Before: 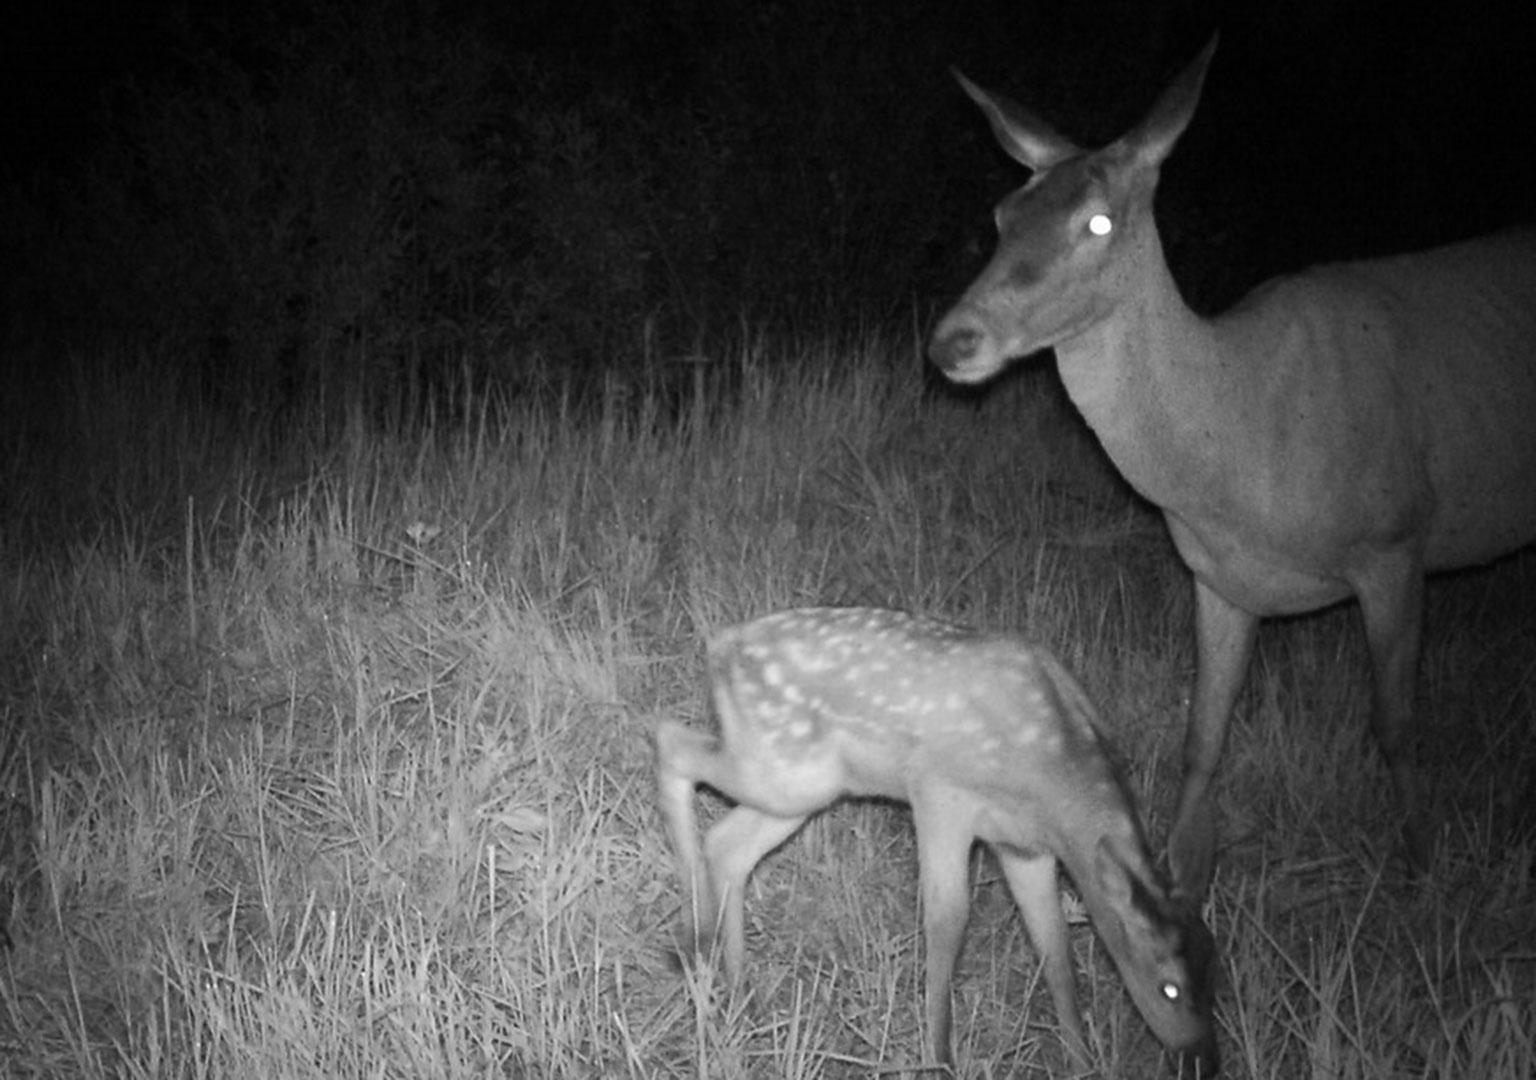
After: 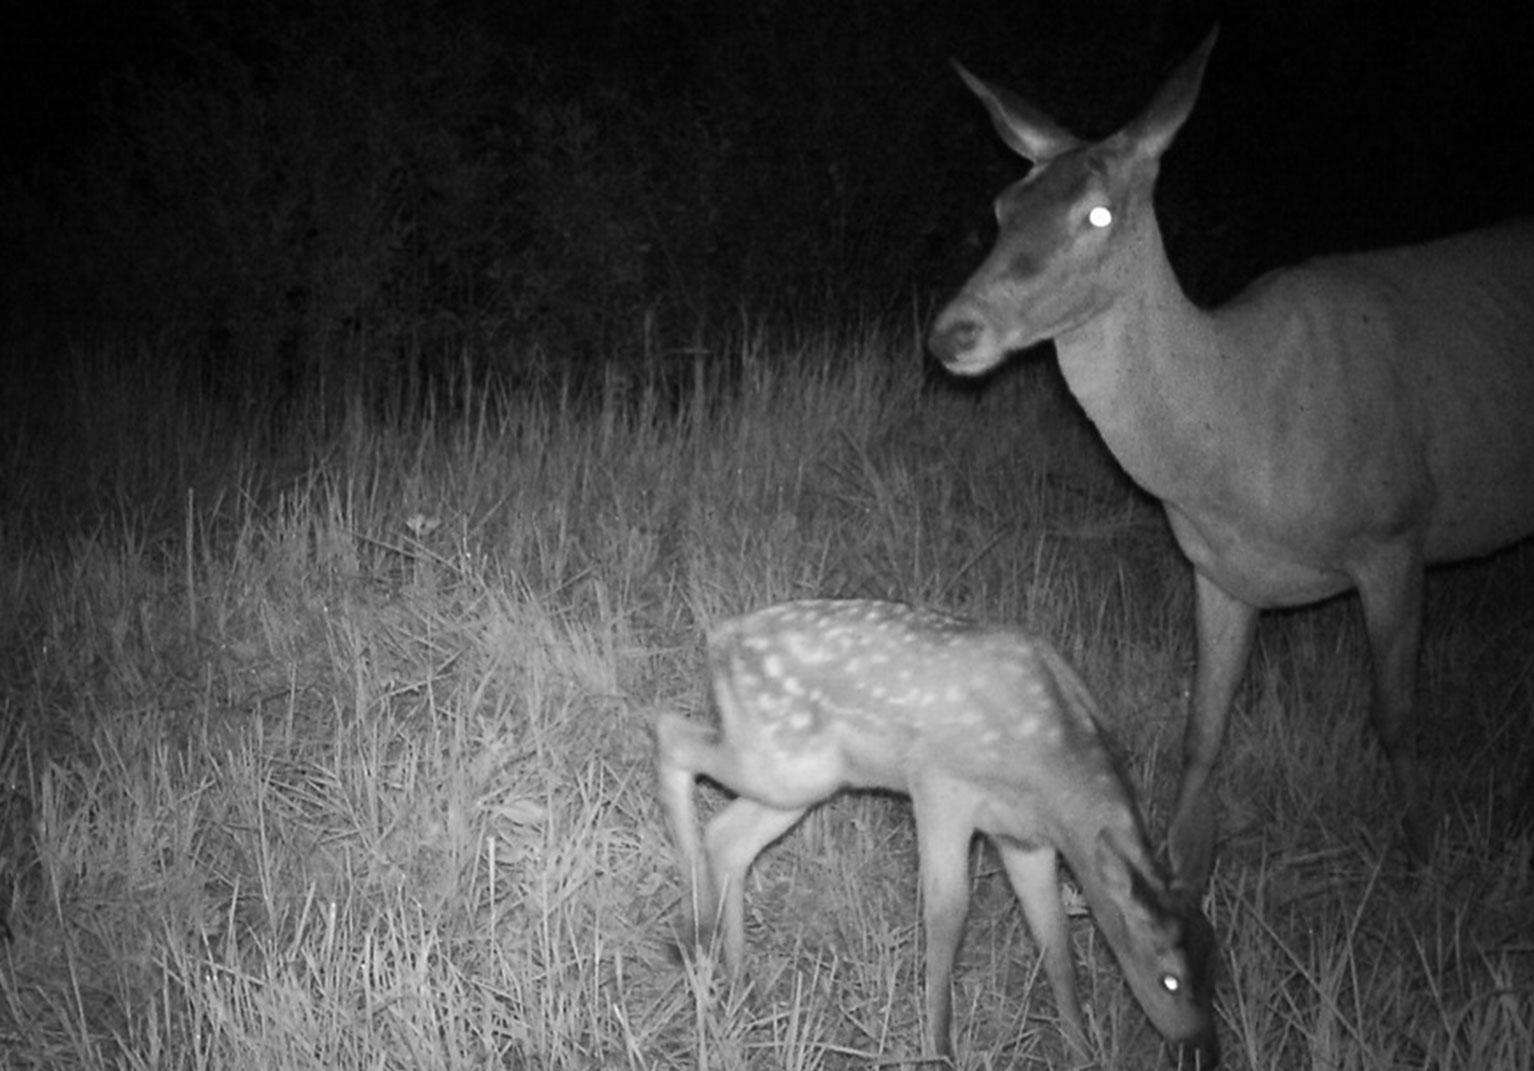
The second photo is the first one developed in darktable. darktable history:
crop: top 0.77%, right 0.099%
